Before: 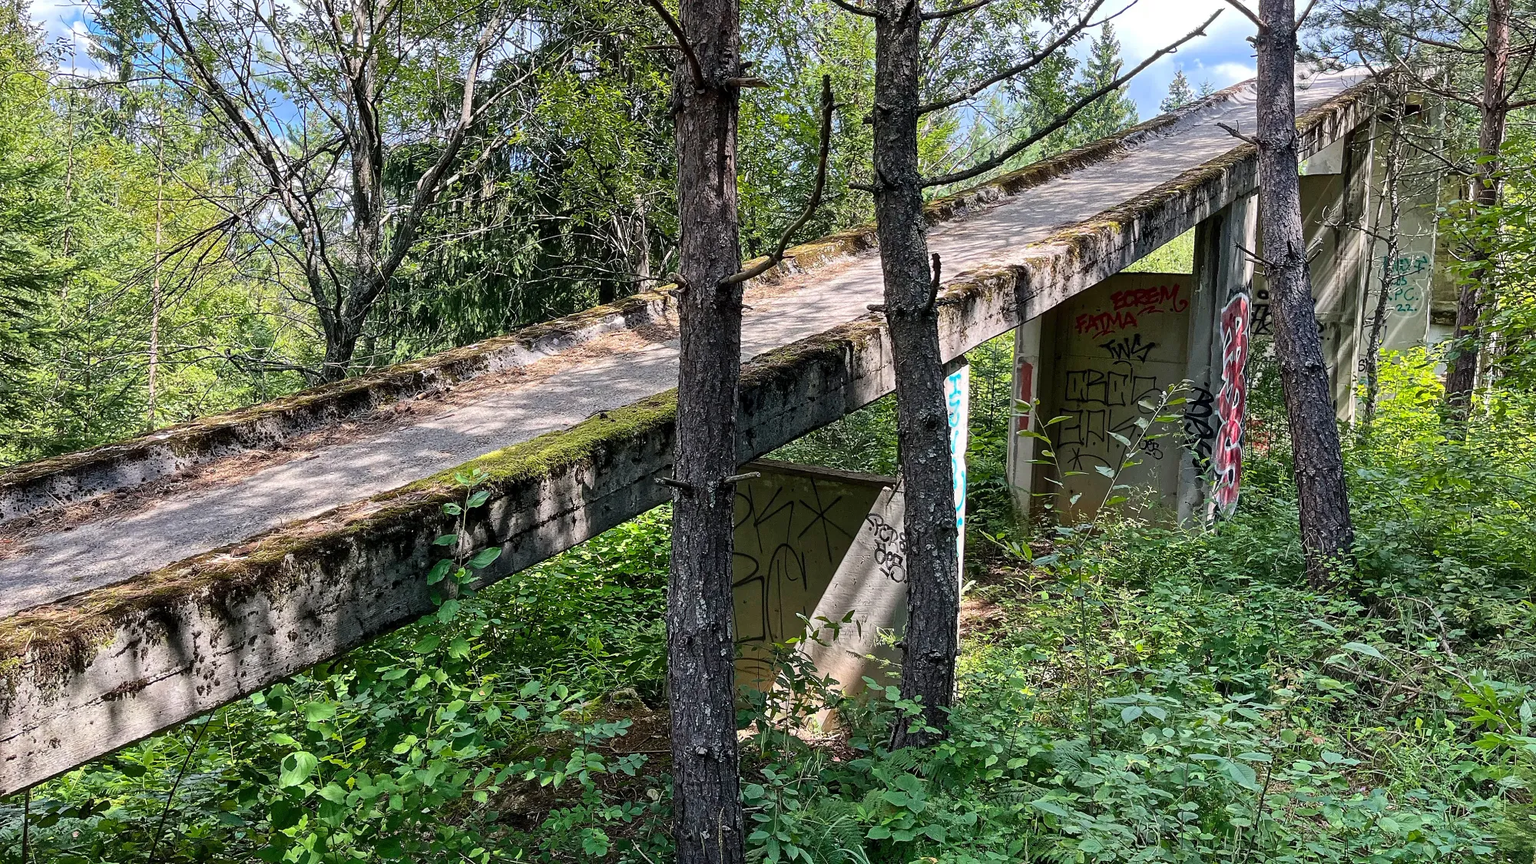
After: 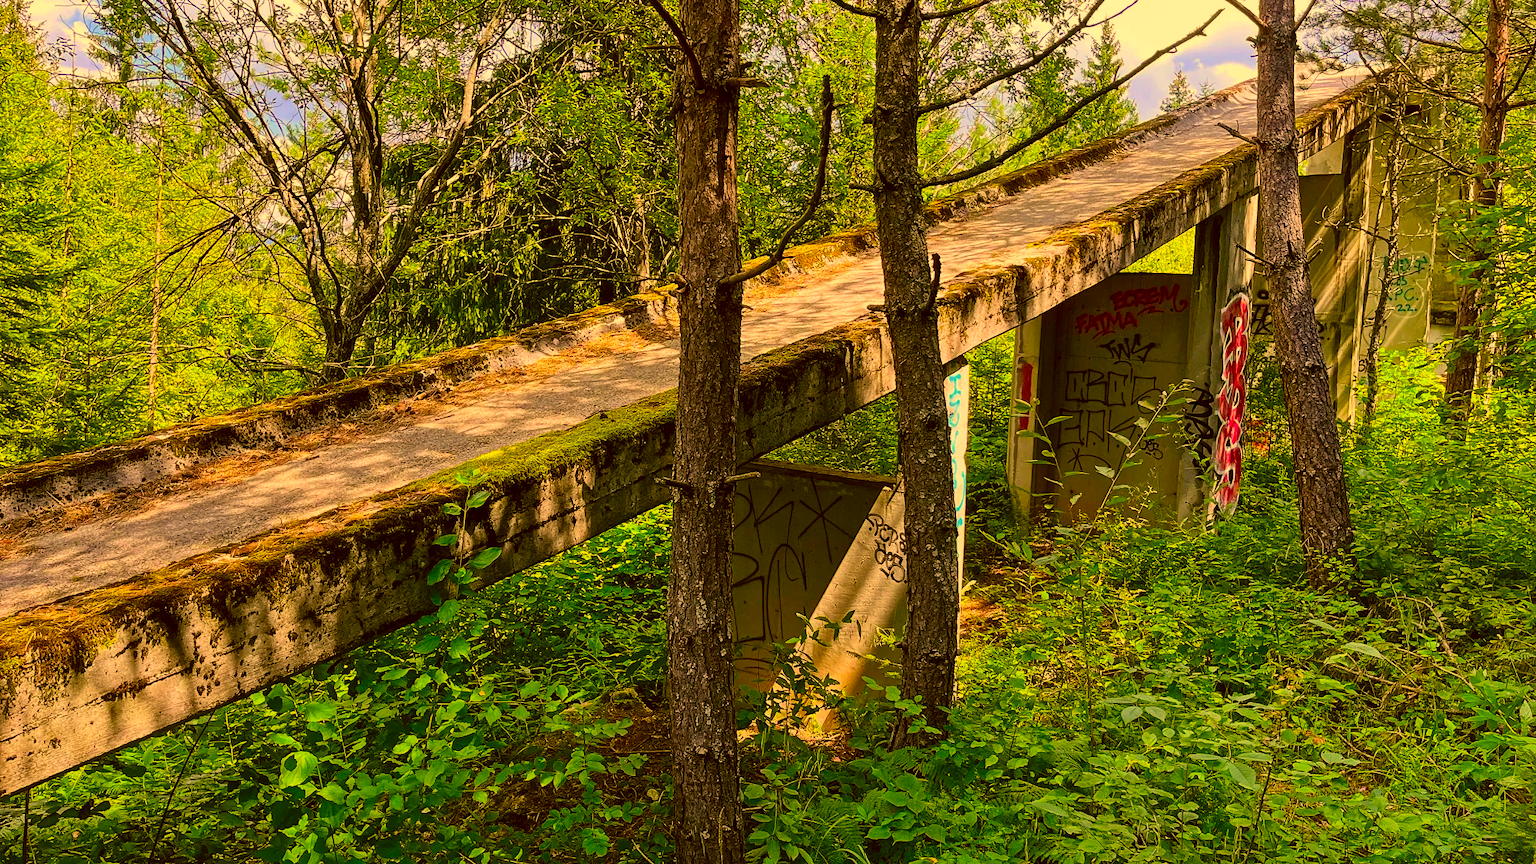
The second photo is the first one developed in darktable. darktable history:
color correction: highlights a* 10.44, highlights b* 30.04, shadows a* 2.73, shadows b* 17.51, saturation 1.72
graduated density: rotation -180°, offset 24.95
